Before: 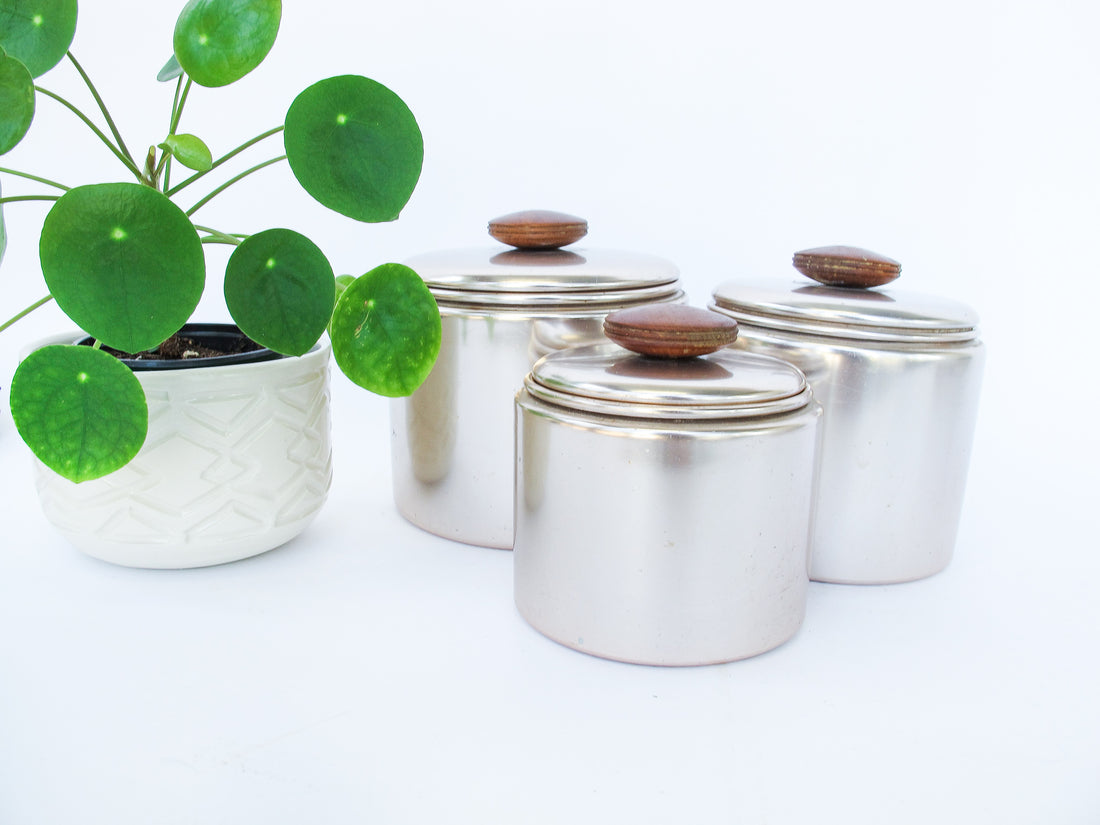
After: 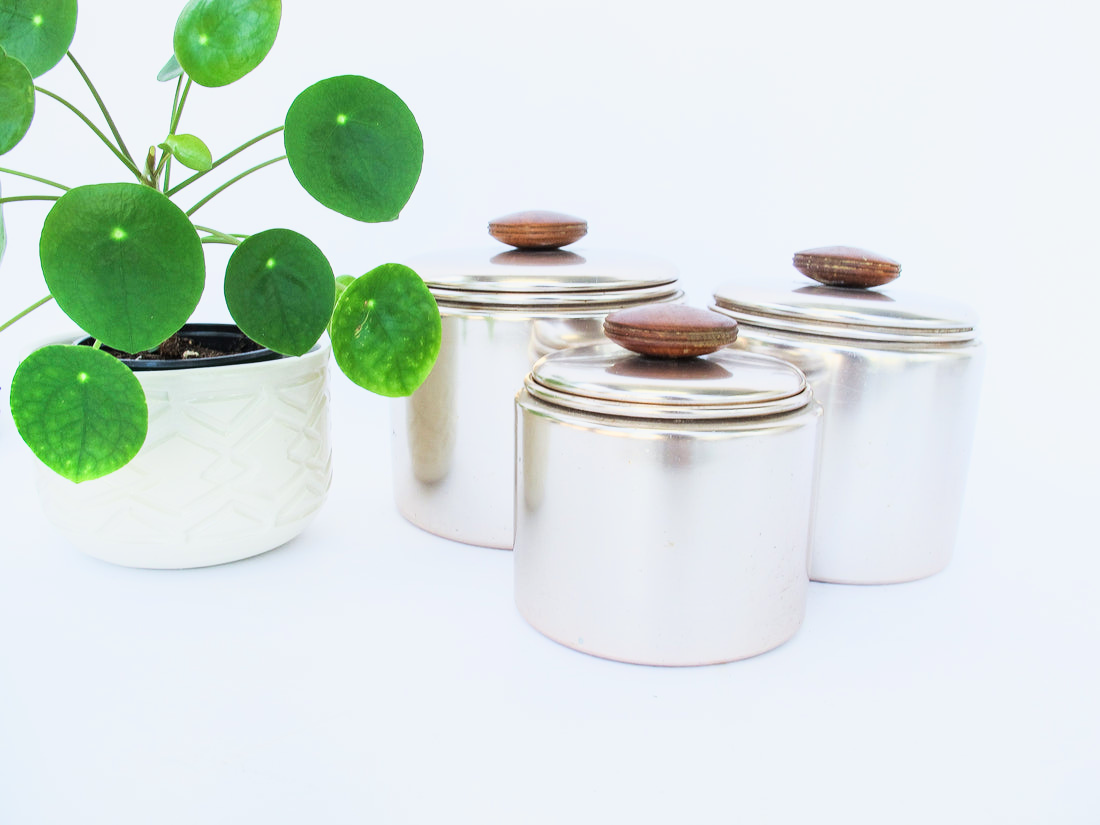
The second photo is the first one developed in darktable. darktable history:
tone curve: curves: ch0 [(0, 0) (0.091, 0.077) (0.517, 0.574) (0.745, 0.82) (0.844, 0.908) (0.909, 0.942) (1, 0.973)]; ch1 [(0, 0) (0.437, 0.404) (0.5, 0.5) (0.534, 0.546) (0.58, 0.603) (0.616, 0.649) (1, 1)]; ch2 [(0, 0) (0.442, 0.415) (0.5, 0.5) (0.535, 0.547) (0.585, 0.62) (1, 1)]
